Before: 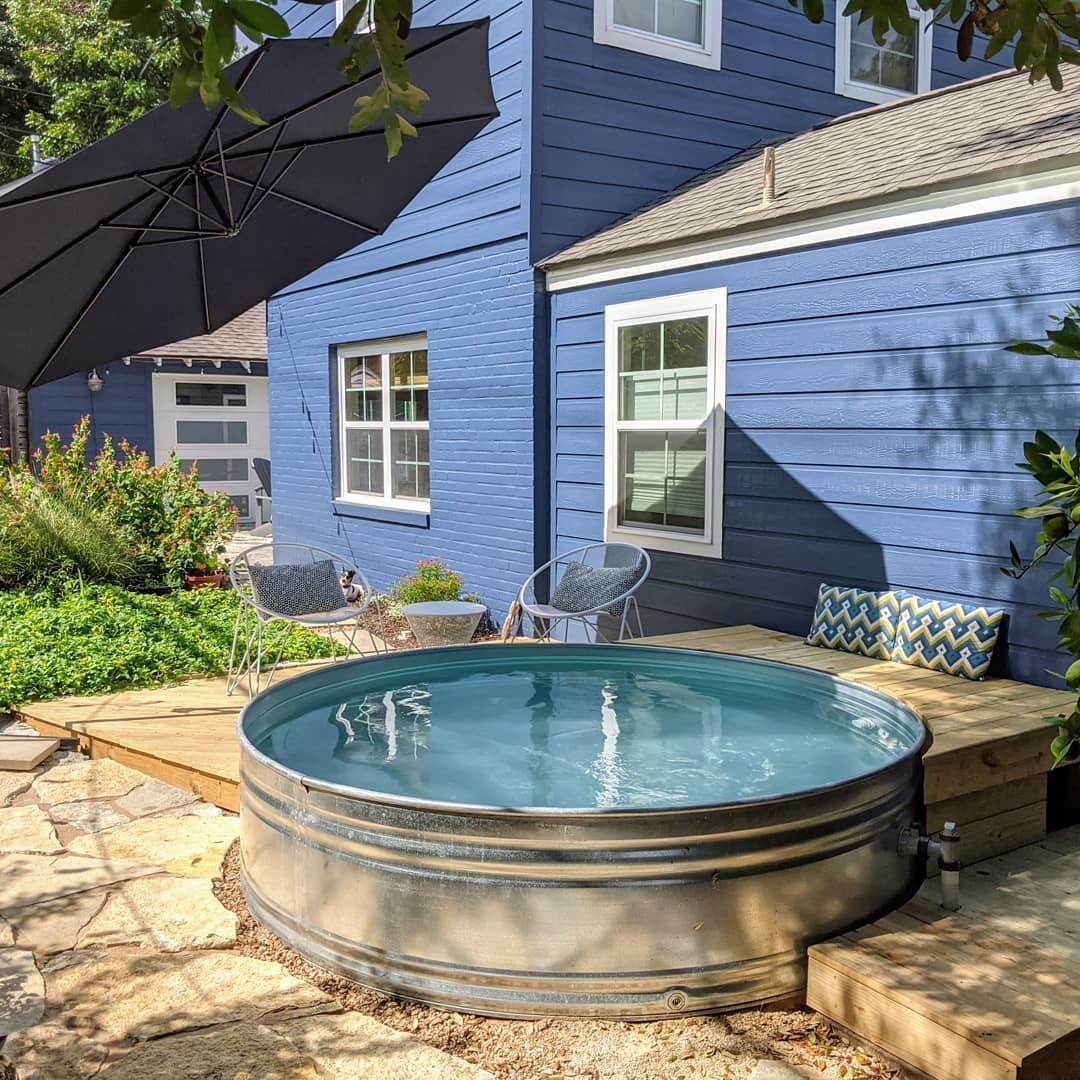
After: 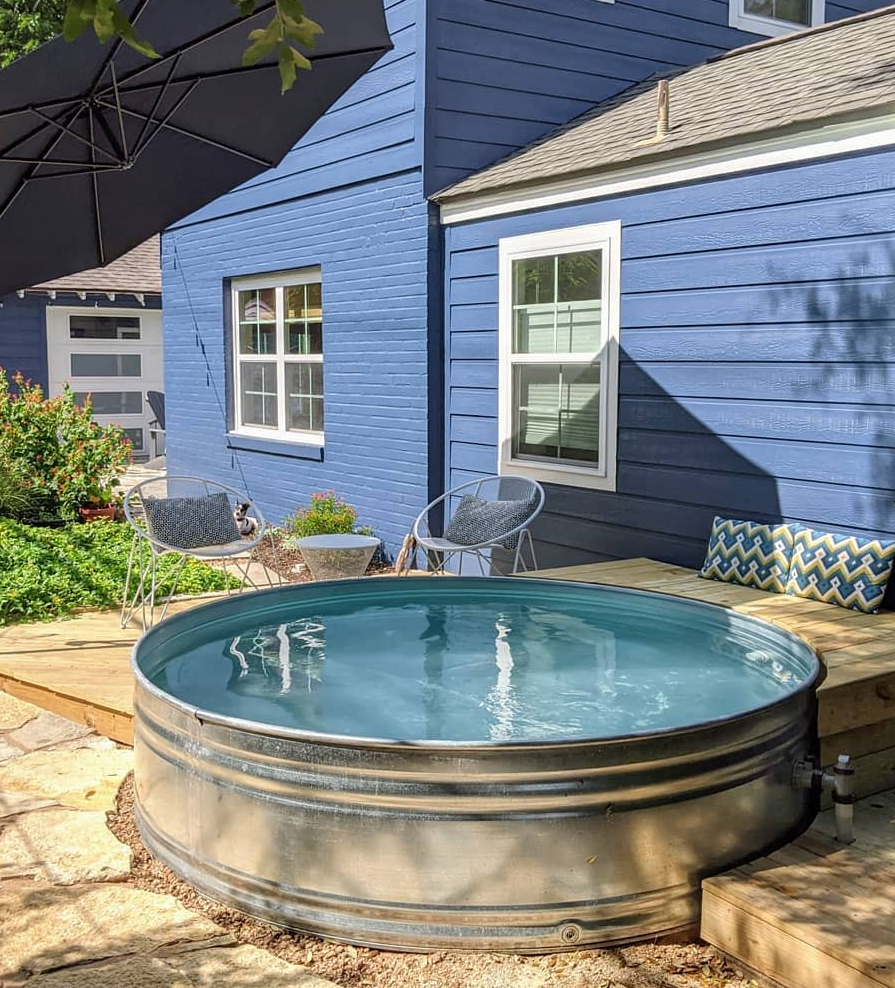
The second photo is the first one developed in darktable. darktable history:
crop: left 9.829%, top 6.253%, right 7.232%, bottom 2.235%
